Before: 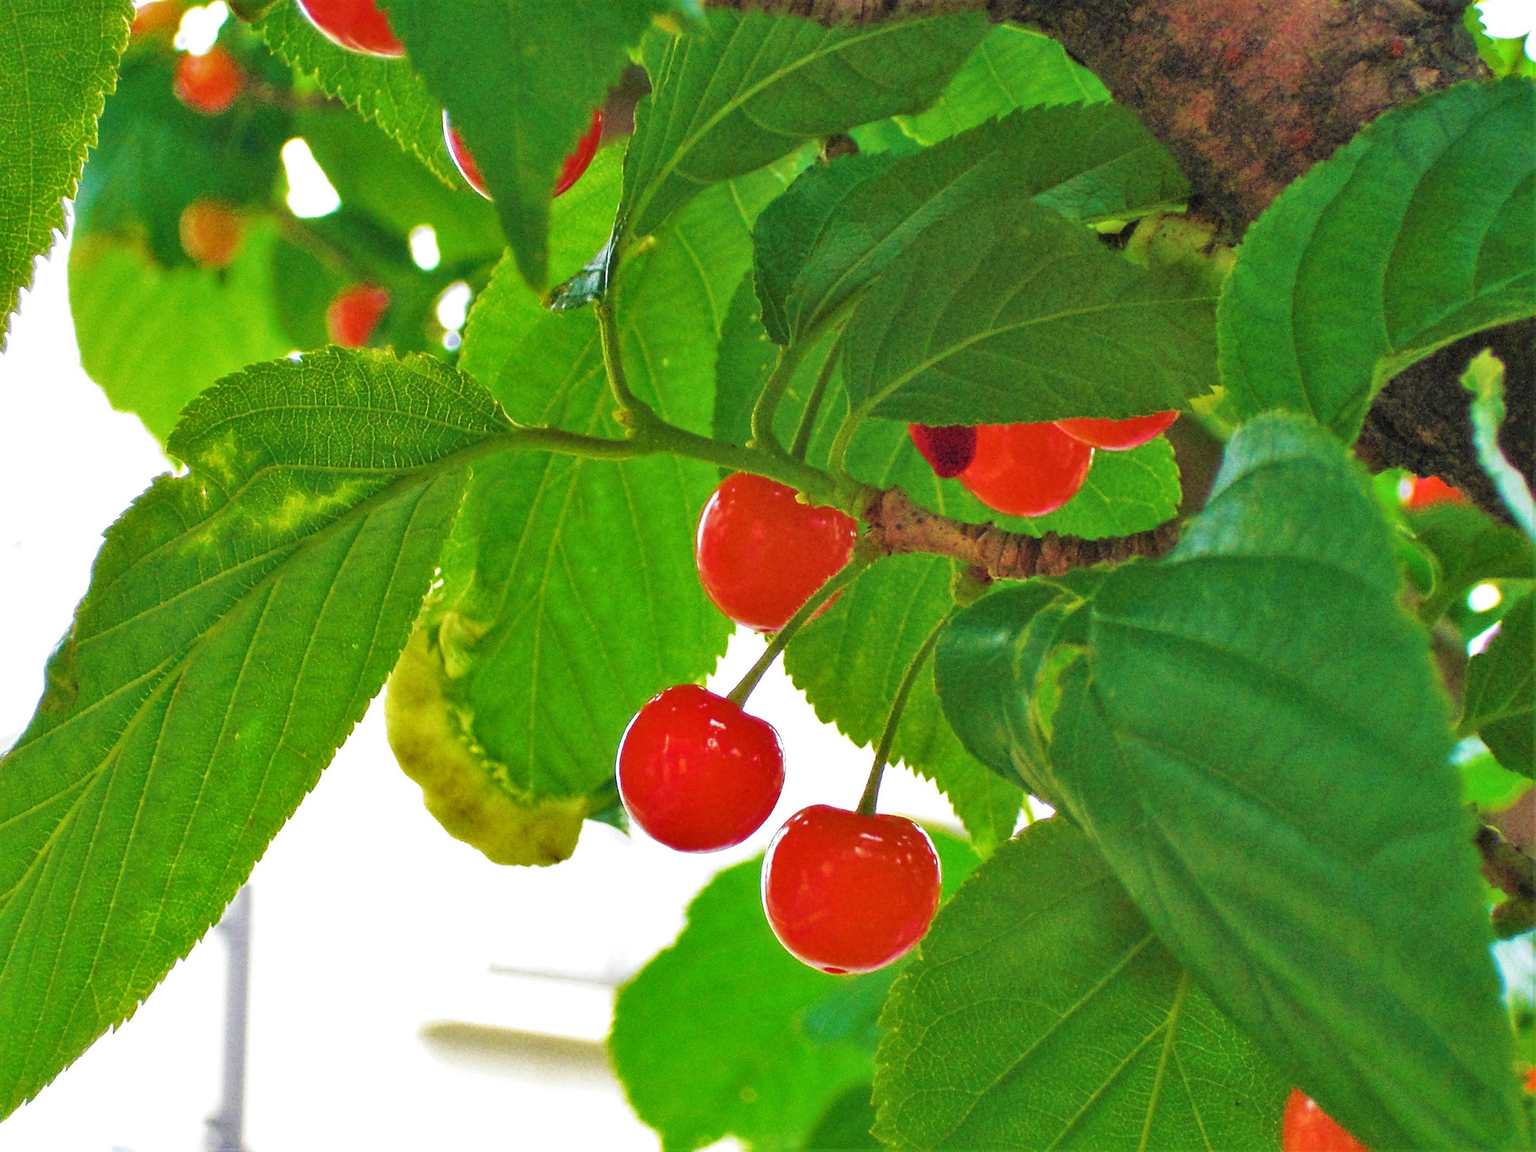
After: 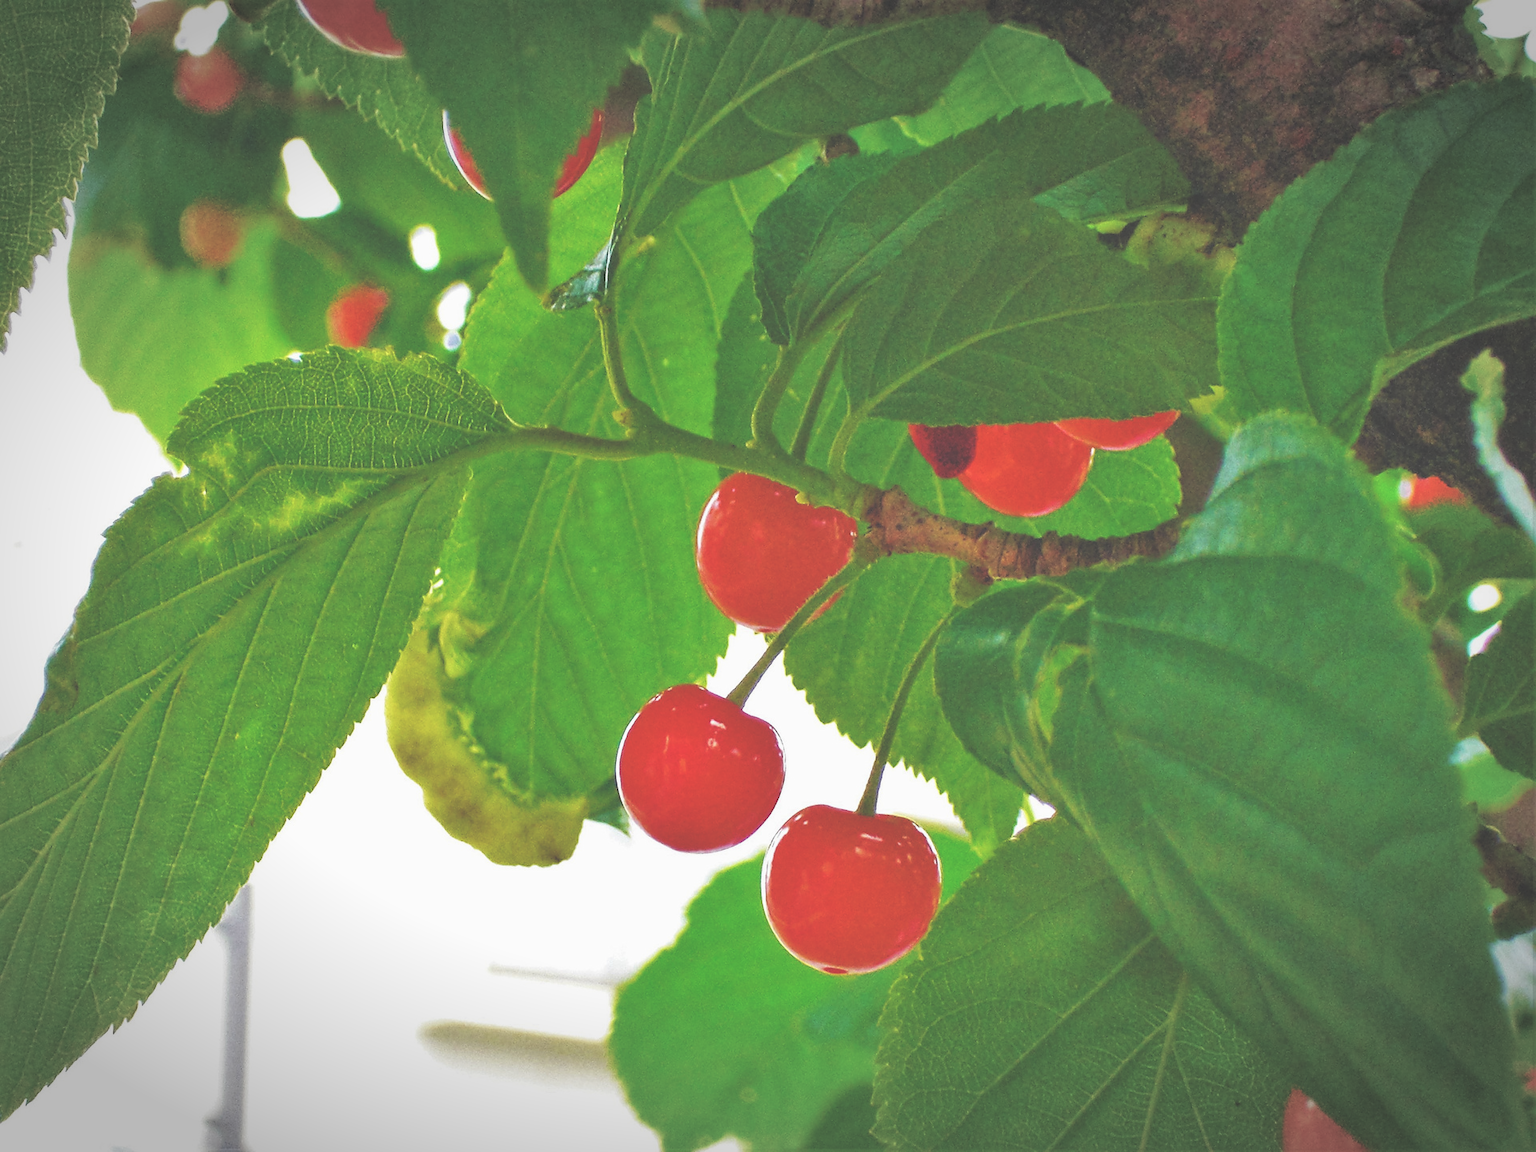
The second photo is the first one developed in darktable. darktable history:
vignetting: fall-off start 79.28%, width/height ratio 1.326
exposure: black level correction -0.06, exposure -0.049 EV, compensate highlight preservation false
